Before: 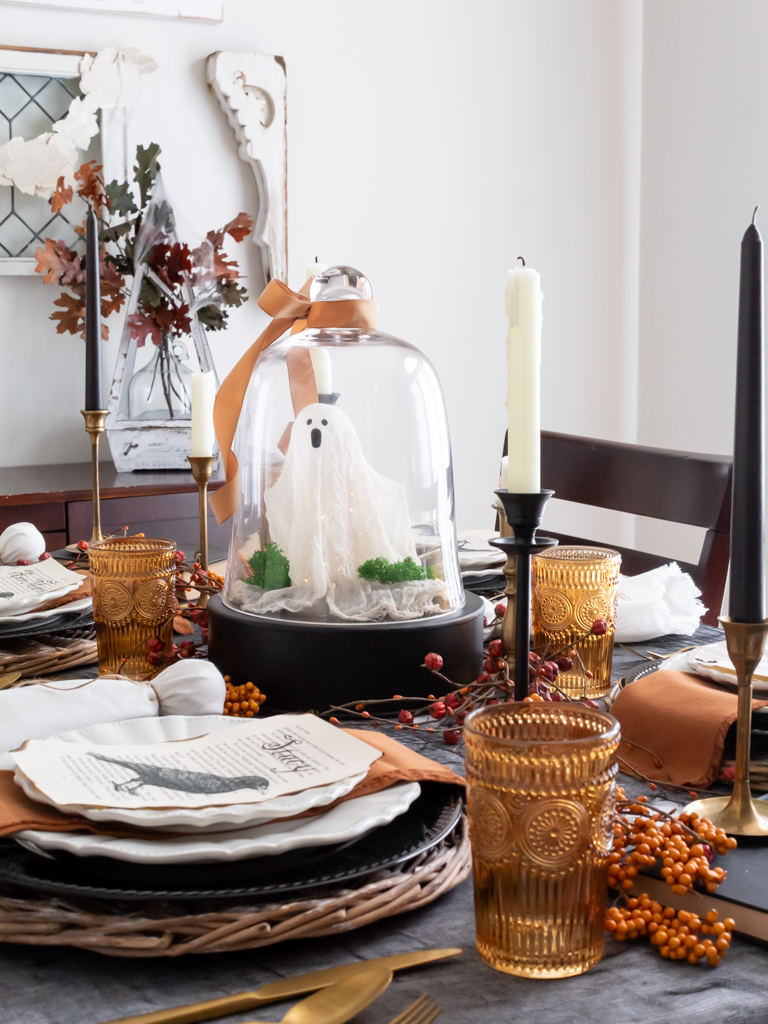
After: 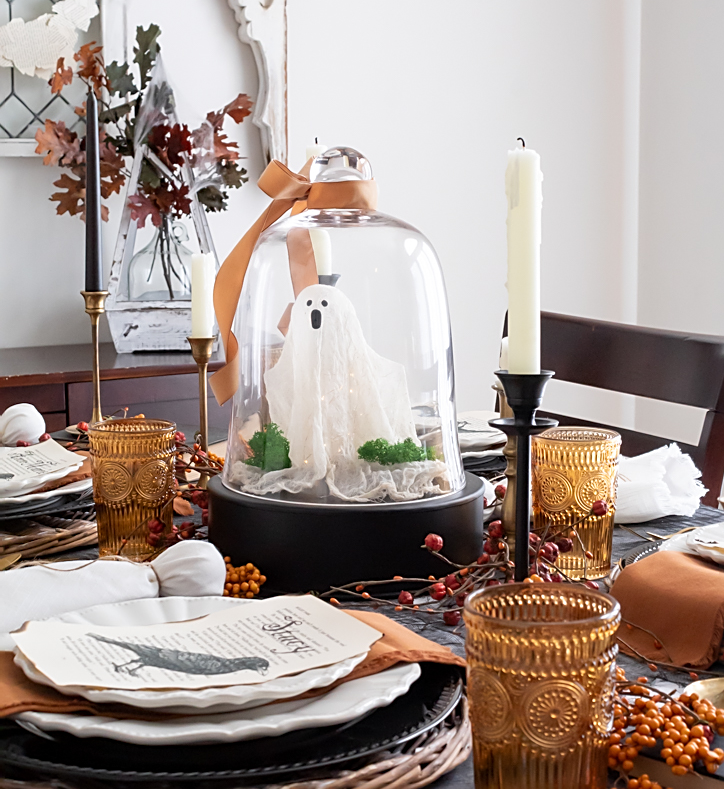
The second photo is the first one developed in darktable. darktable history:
crop and rotate: angle 0.03°, top 11.643%, right 5.651%, bottom 11.189%
sharpen: on, module defaults
